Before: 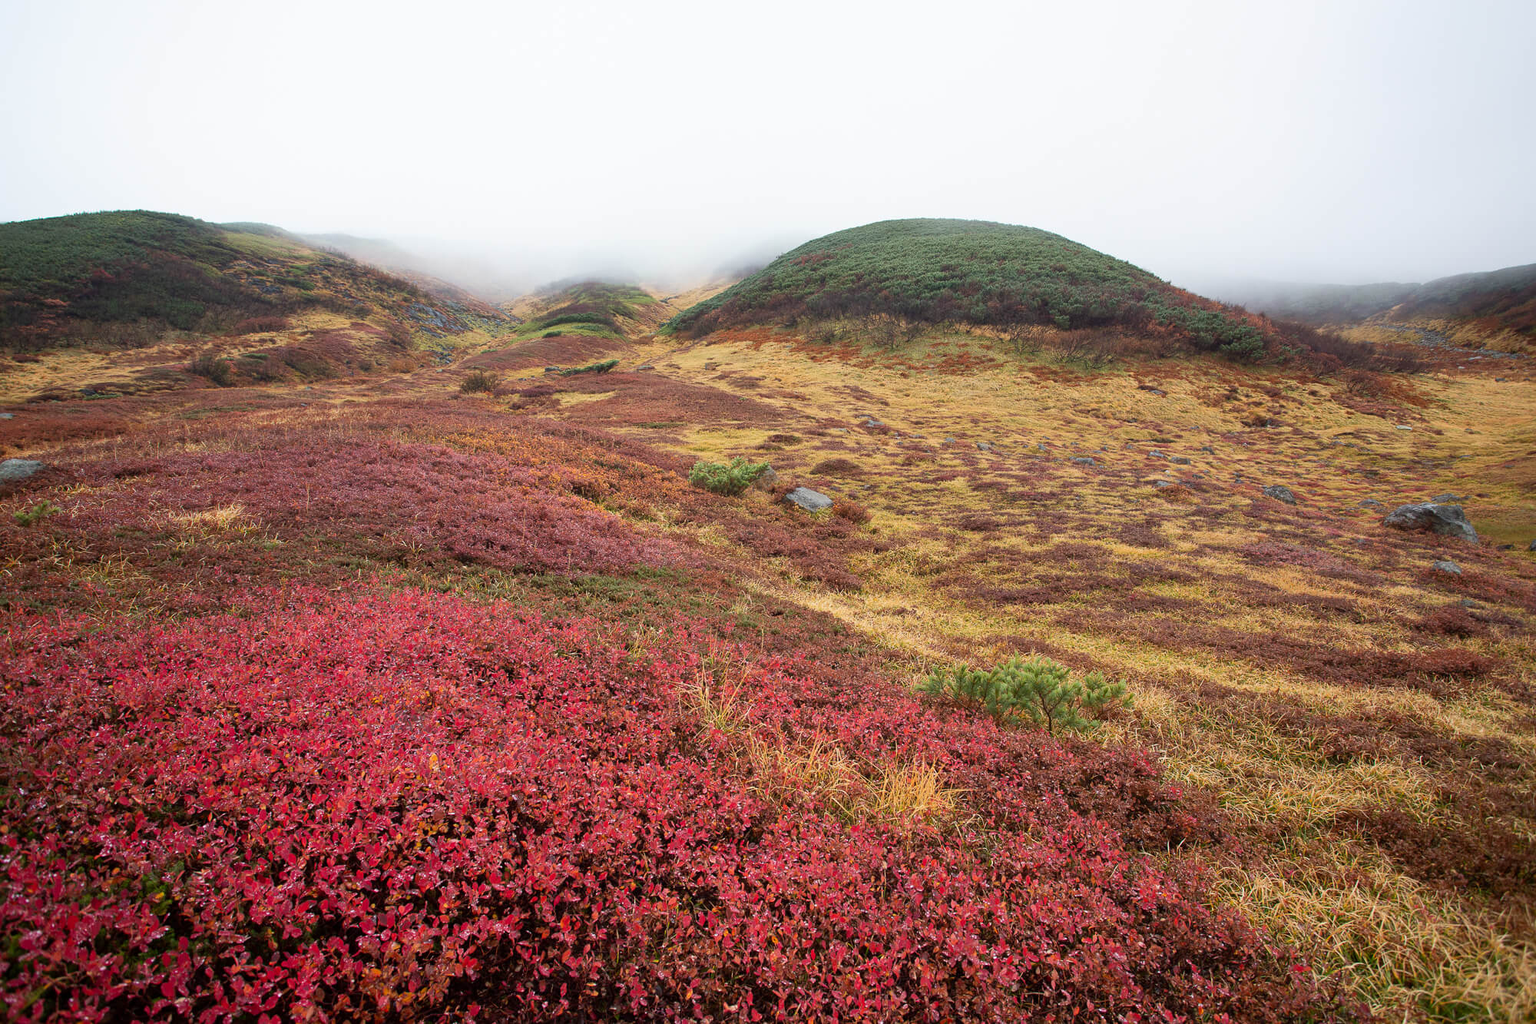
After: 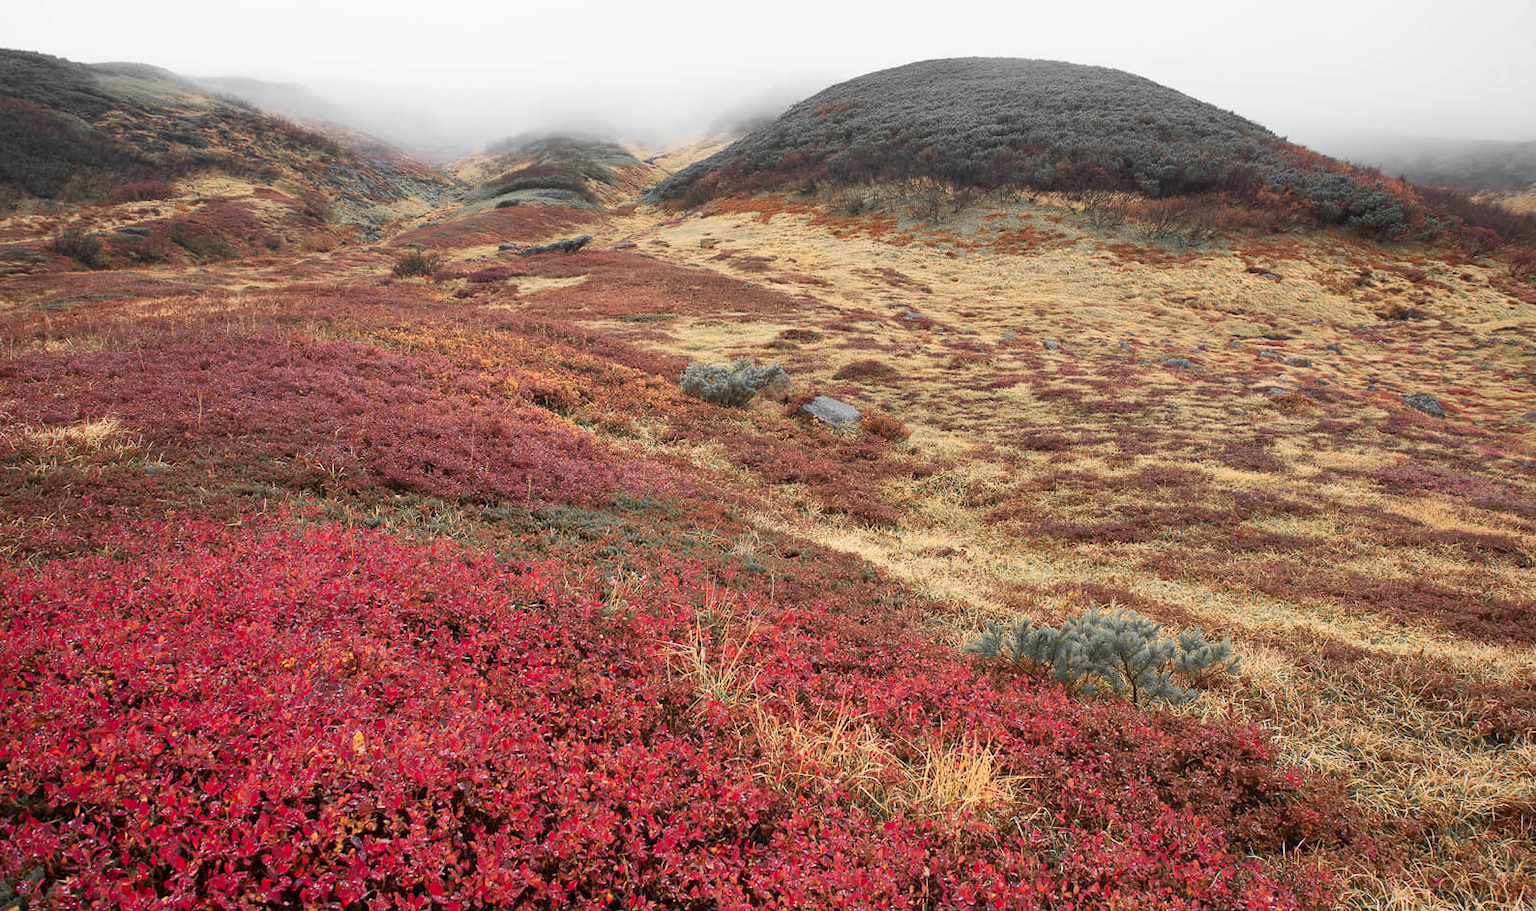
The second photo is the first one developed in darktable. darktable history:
color zones: curves: ch0 [(0, 0.447) (0.184, 0.543) (0.323, 0.476) (0.429, 0.445) (0.571, 0.443) (0.714, 0.451) (0.857, 0.452) (1, 0.447)]; ch1 [(0, 0.464) (0.176, 0.46) (0.287, 0.177) (0.429, 0.002) (0.571, 0) (0.714, 0) (0.857, 0) (1, 0.464)], mix 20%
crop: left 9.712%, top 16.928%, right 10.845%, bottom 12.332%
